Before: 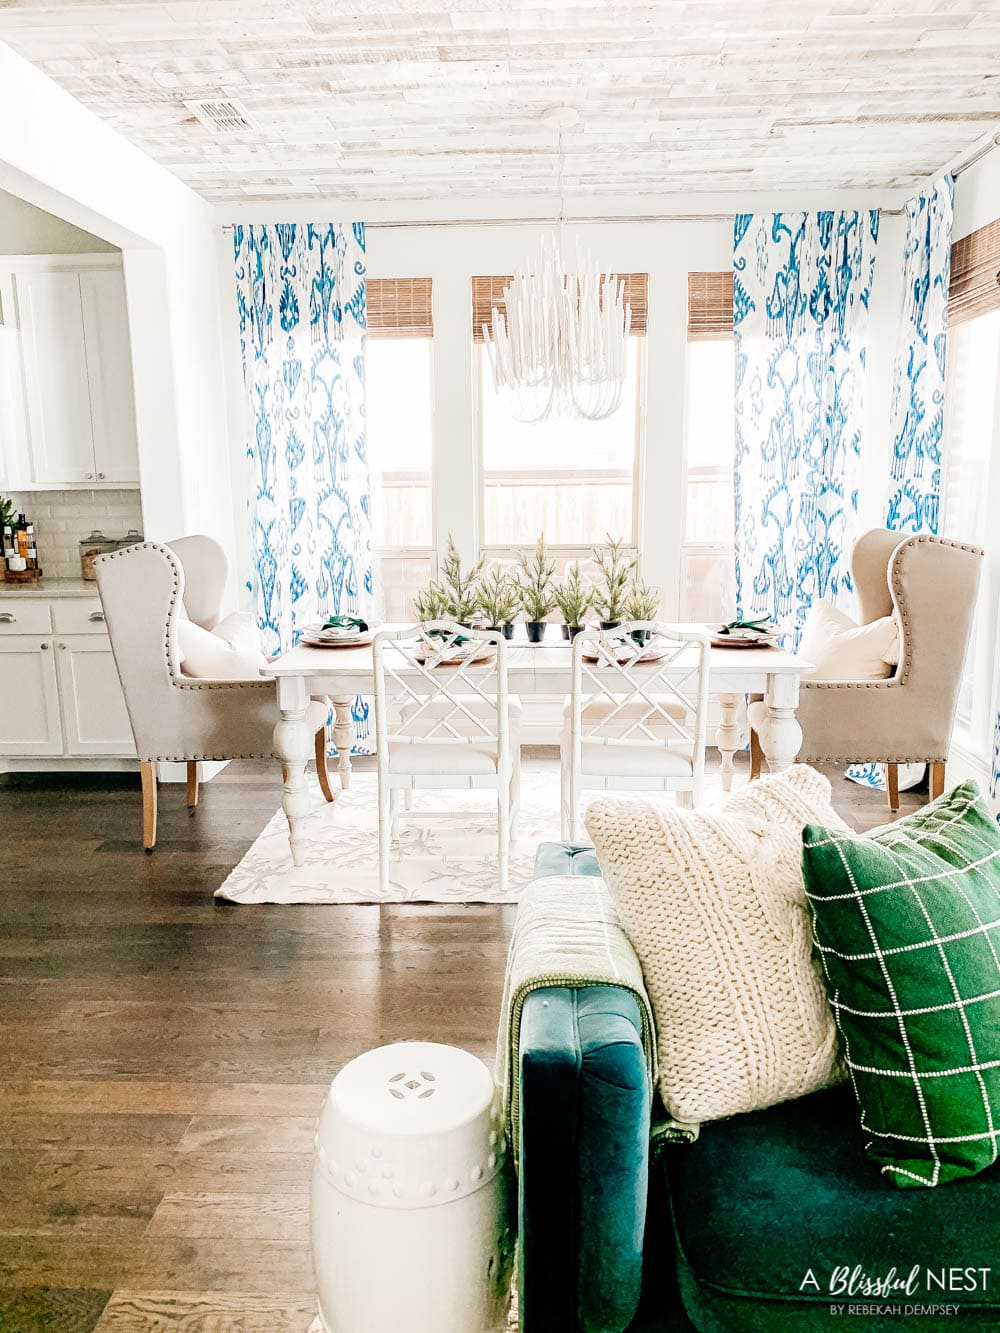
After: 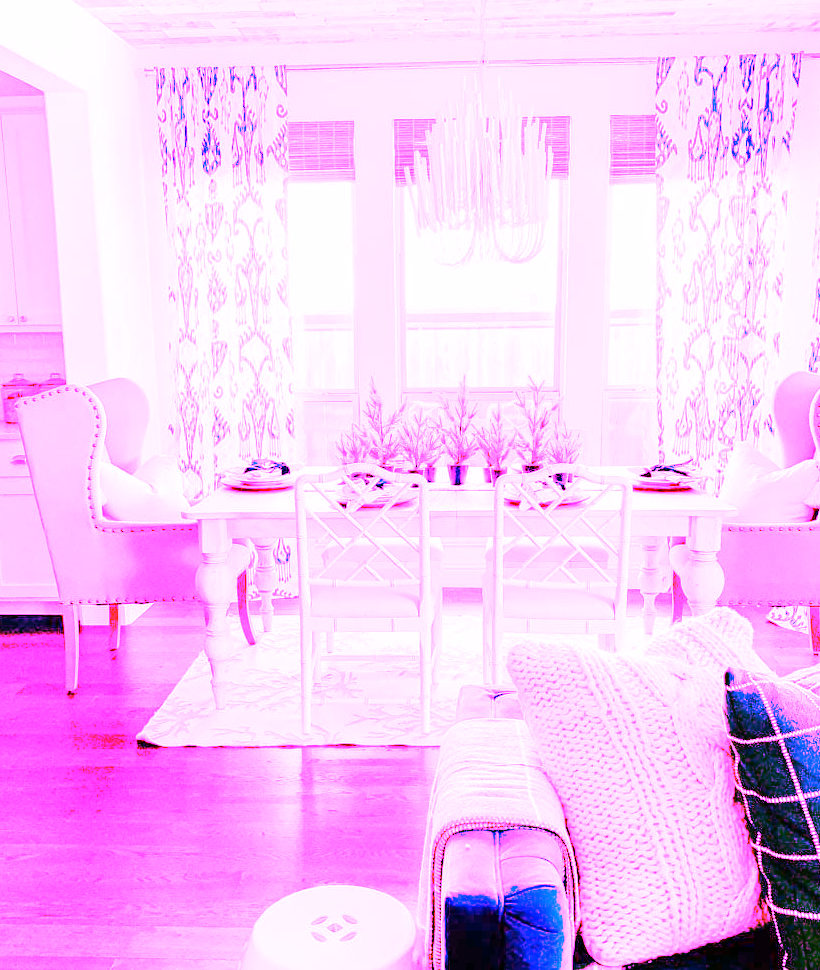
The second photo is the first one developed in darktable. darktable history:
tone equalizer: on, module defaults
crop: left 7.856%, top 11.836%, right 10.12%, bottom 15.387%
white balance: red 8, blue 8
